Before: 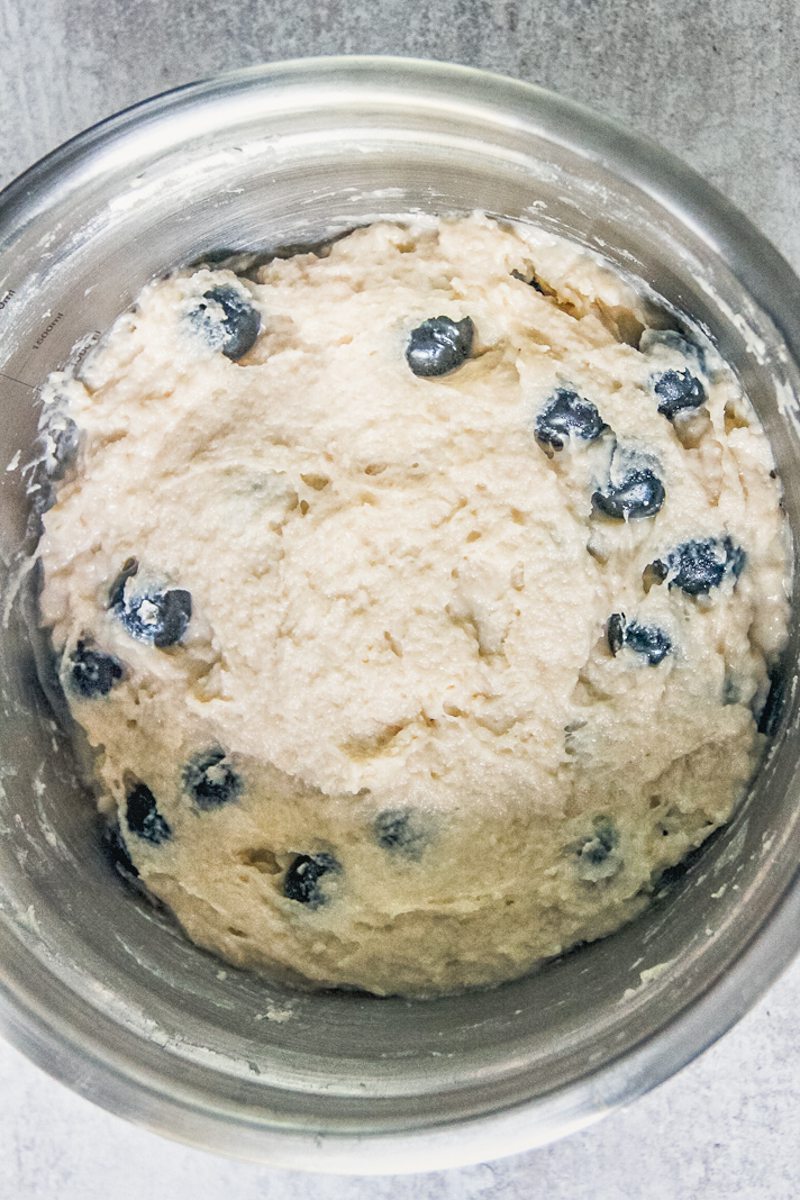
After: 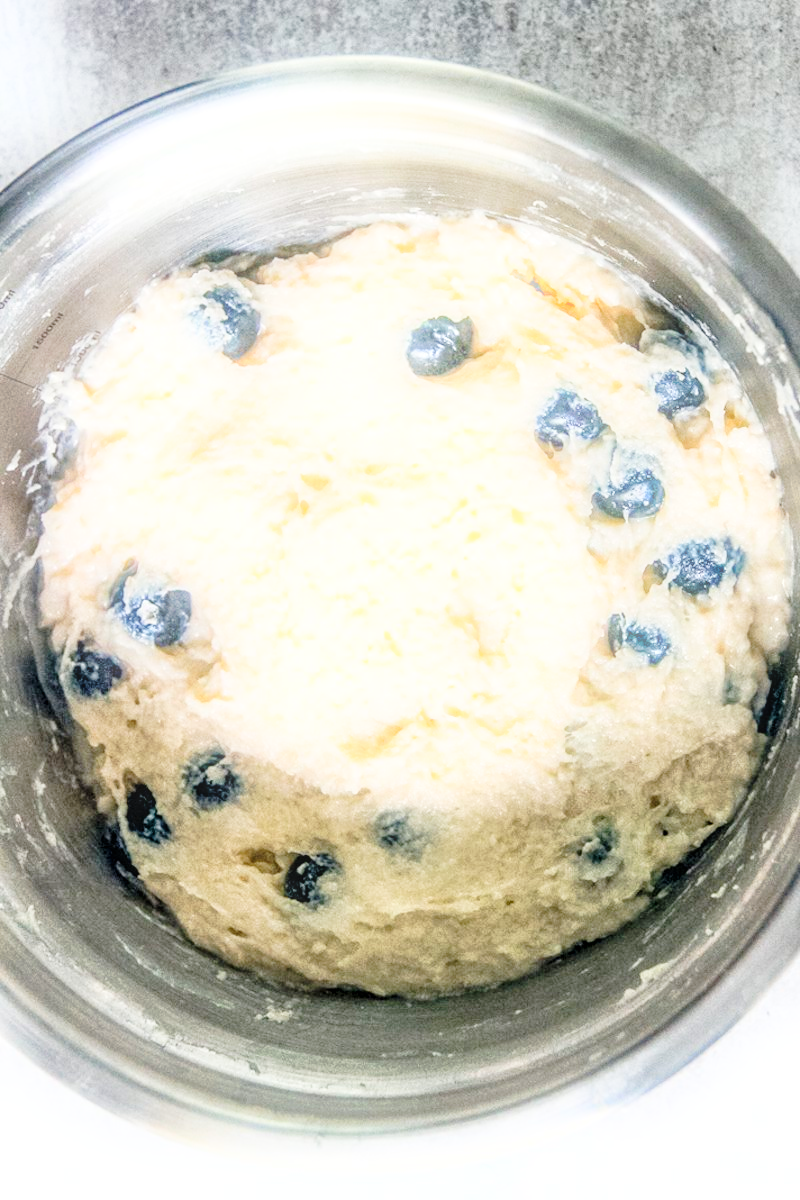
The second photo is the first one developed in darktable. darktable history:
local contrast: on, module defaults
velvia: strength 15%
bloom: size 5%, threshold 95%, strength 15%
tone curve: curves: ch0 [(0, 0) (0.003, 0.012) (0.011, 0.015) (0.025, 0.023) (0.044, 0.036) (0.069, 0.047) (0.1, 0.062) (0.136, 0.1) (0.177, 0.15) (0.224, 0.219) (0.277, 0.3) (0.335, 0.401) (0.399, 0.49) (0.468, 0.569) (0.543, 0.641) (0.623, 0.73) (0.709, 0.806) (0.801, 0.88) (0.898, 0.939) (1, 1)], preserve colors none
